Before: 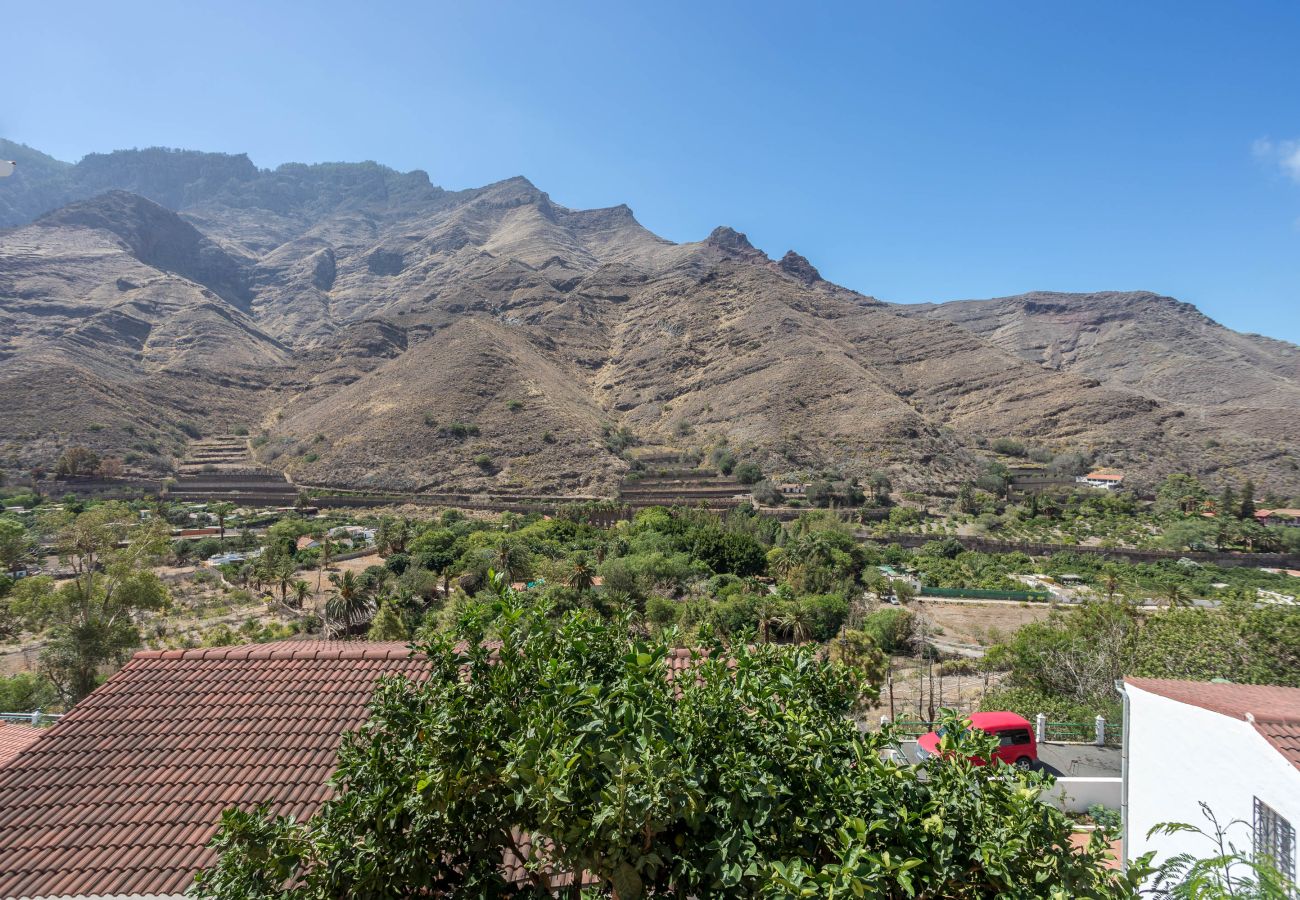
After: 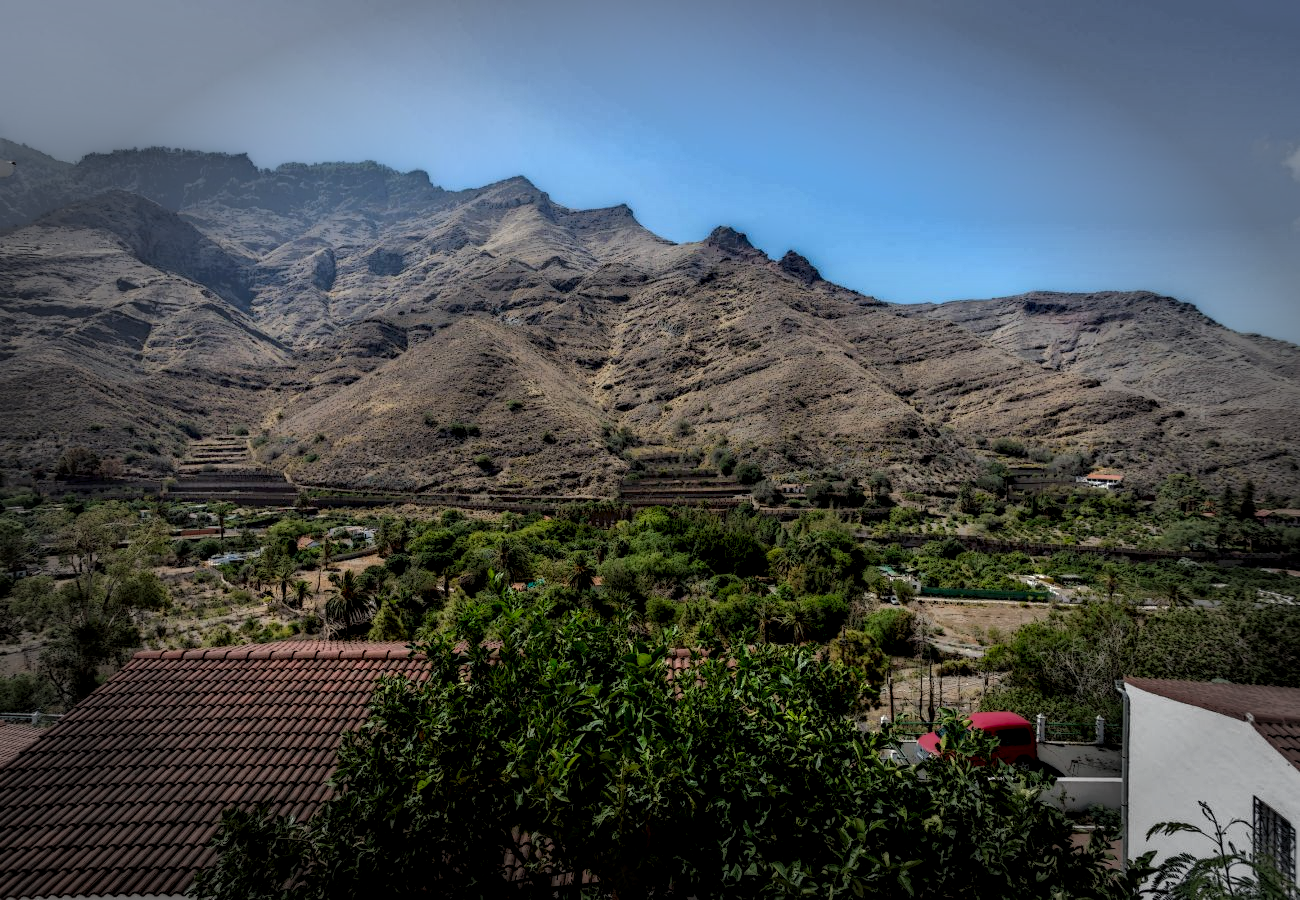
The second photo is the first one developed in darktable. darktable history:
vignetting: fall-off start 66.46%, fall-off radius 39.68%, brightness -0.575, automatic ratio true, width/height ratio 0.666
local contrast: highlights 6%, shadows 203%, detail 164%, midtone range 0.003
levels: levels [0.055, 0.477, 0.9]
